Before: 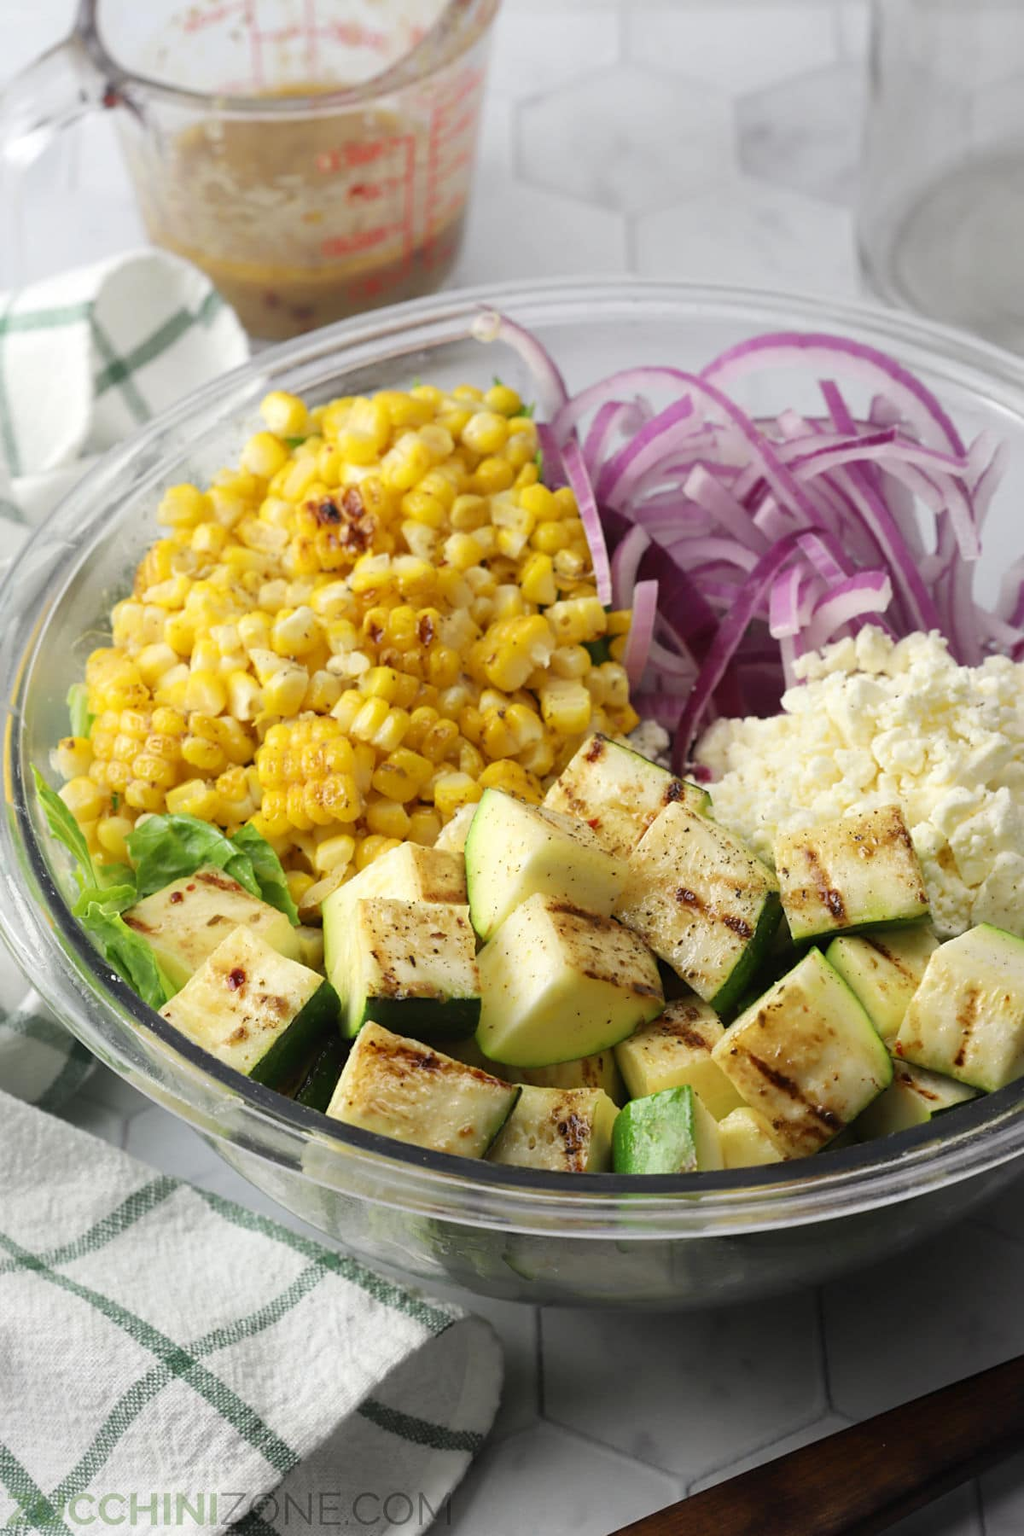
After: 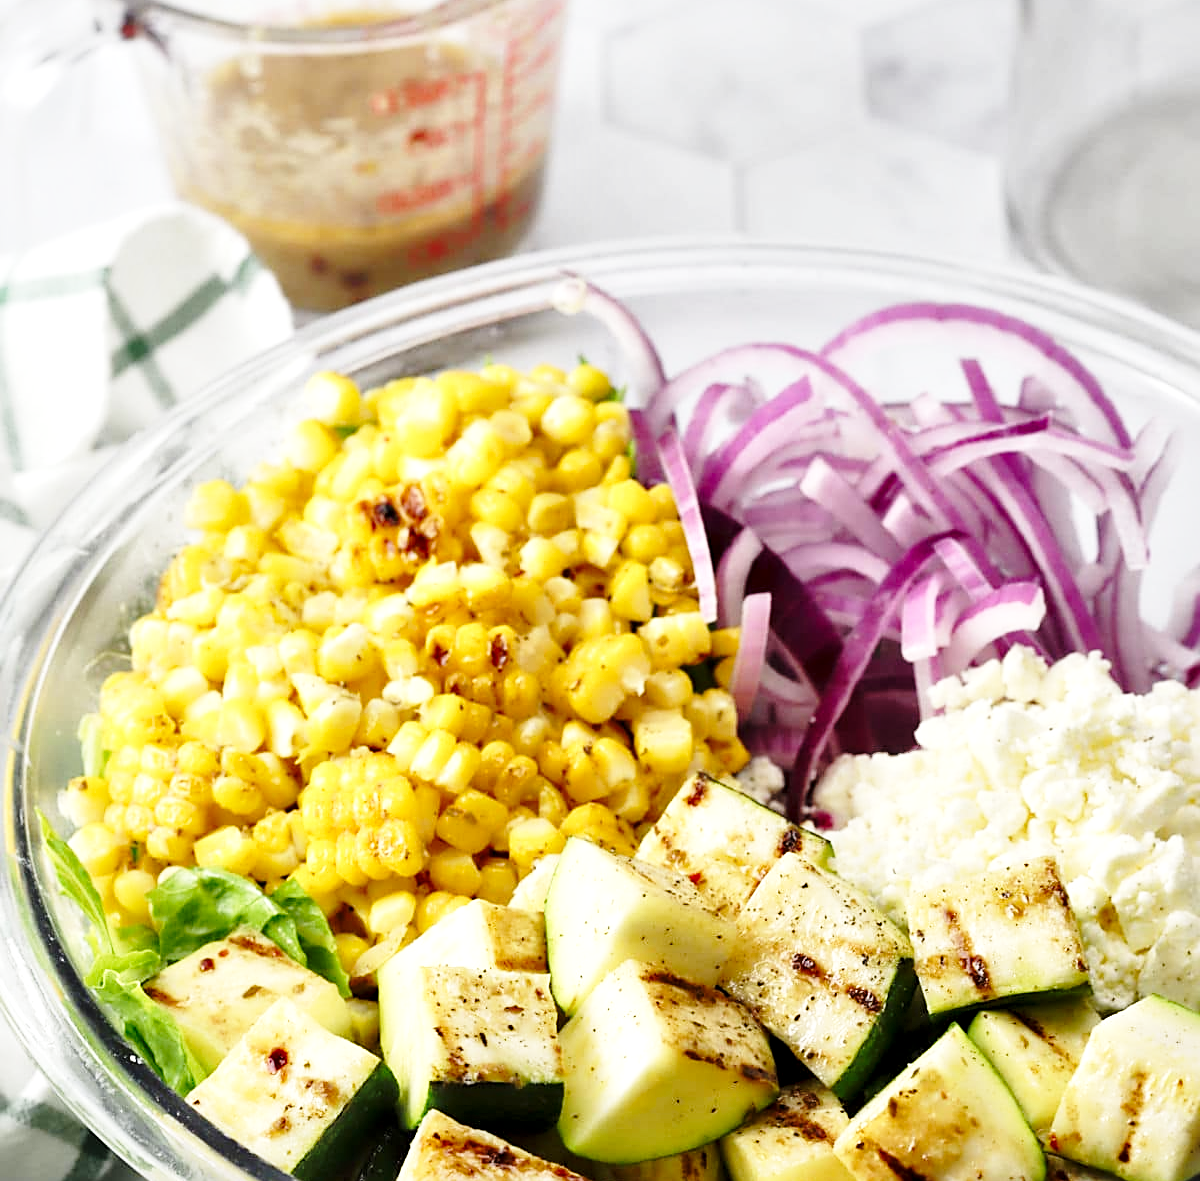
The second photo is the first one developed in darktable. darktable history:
crop and rotate: top 4.848%, bottom 29.503%
sharpen: on, module defaults
local contrast: mode bilateral grid, contrast 20, coarseness 50, detail 130%, midtone range 0.2
base curve: curves: ch0 [(0, 0) (0.028, 0.03) (0.121, 0.232) (0.46, 0.748) (0.859, 0.968) (1, 1)], preserve colors none
contrast equalizer: y [[0.514, 0.573, 0.581, 0.508, 0.5, 0.5], [0.5 ×6], [0.5 ×6], [0 ×6], [0 ×6]], mix 0.79
